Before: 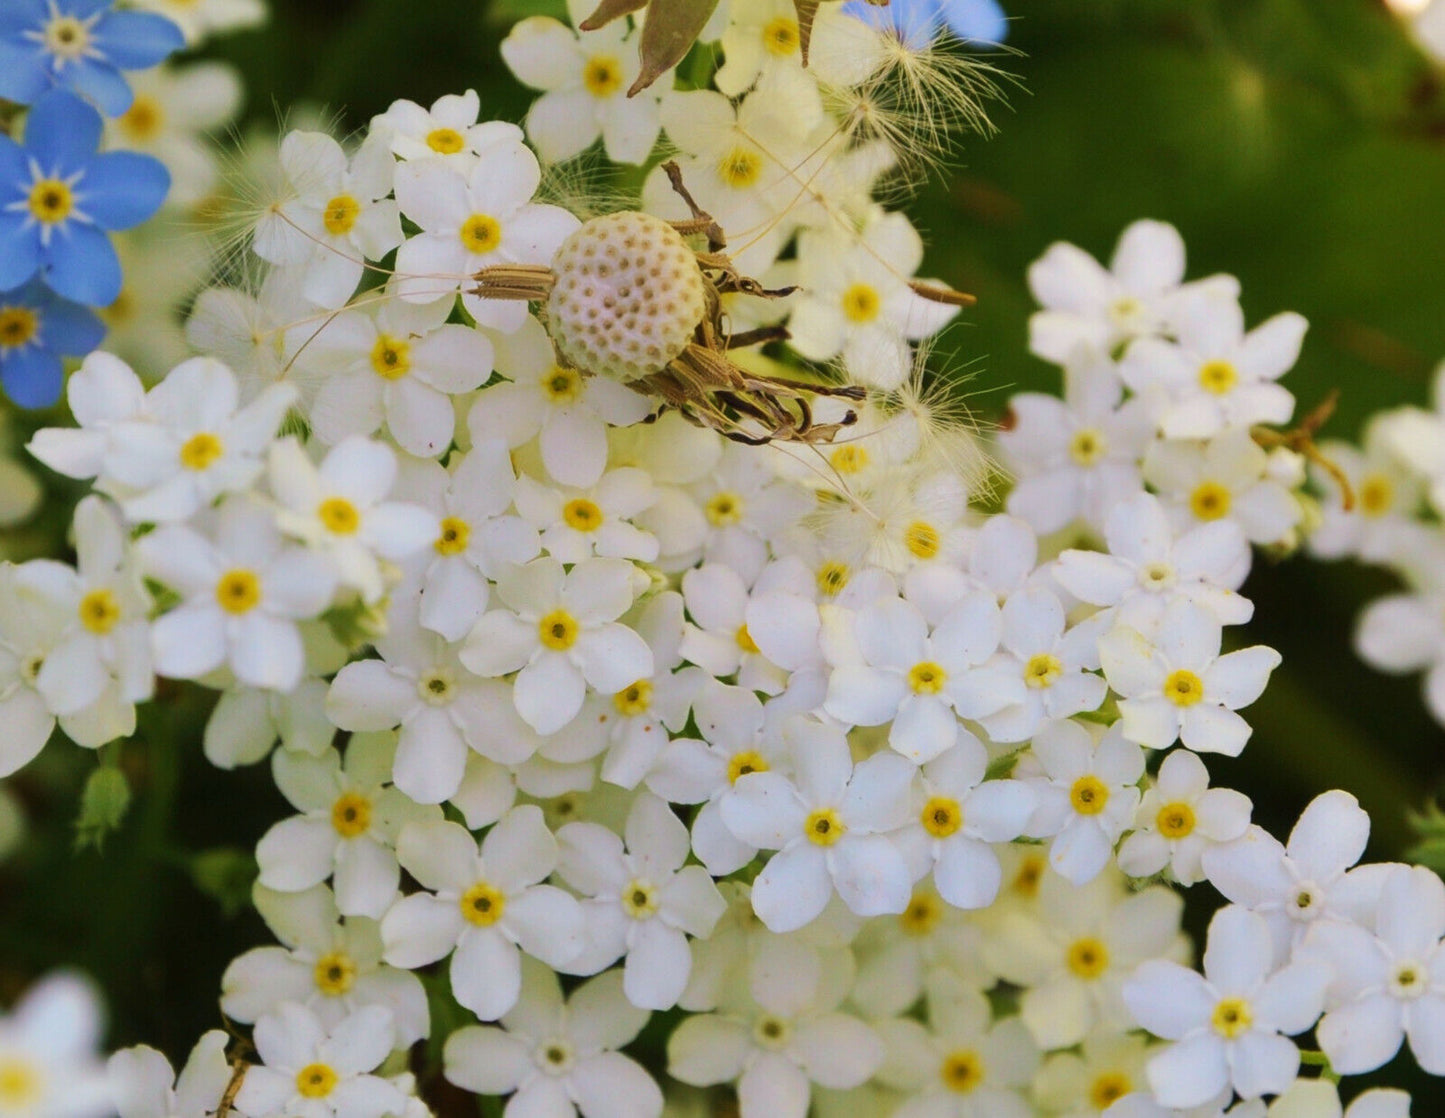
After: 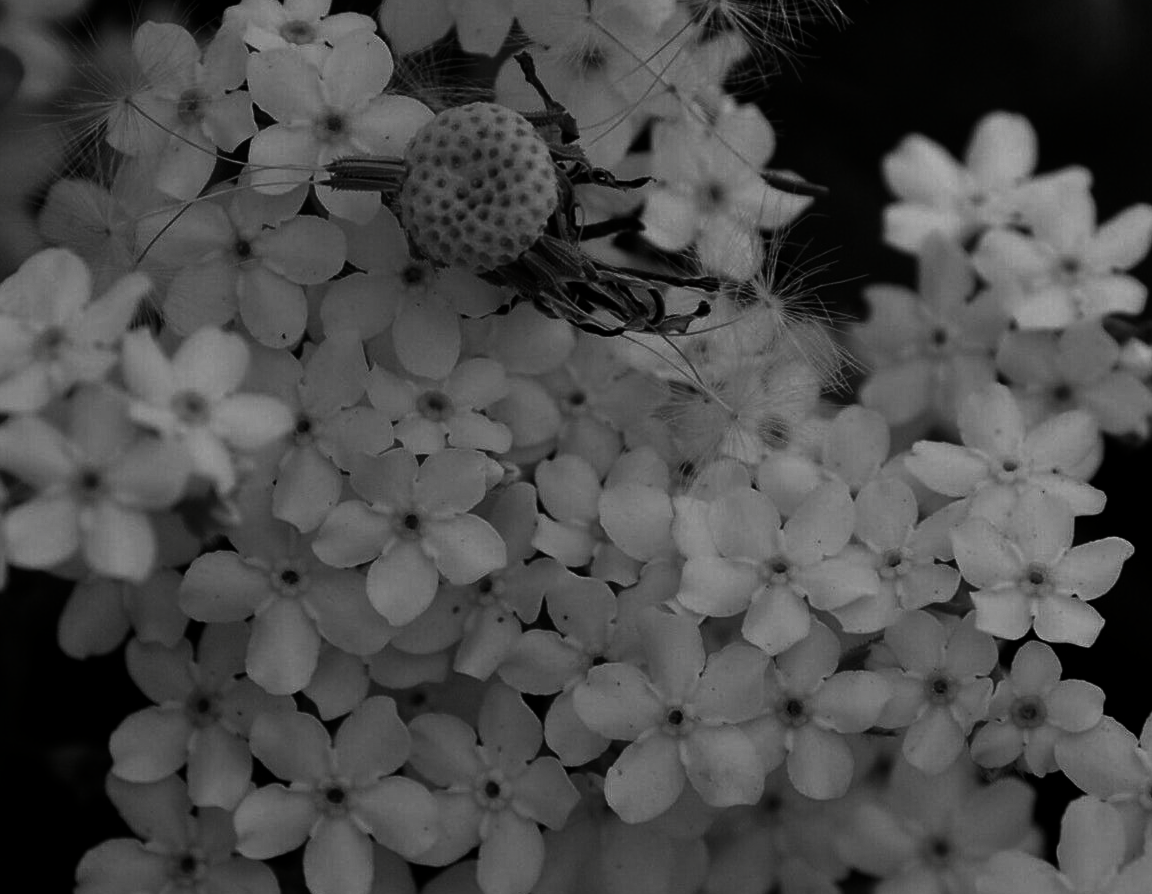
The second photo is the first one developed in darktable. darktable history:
sharpen: amount 0.21
contrast brightness saturation: contrast 0.016, brightness -0.993, saturation -0.99
crop and rotate: left 10.184%, top 9.831%, right 10.038%, bottom 10.128%
